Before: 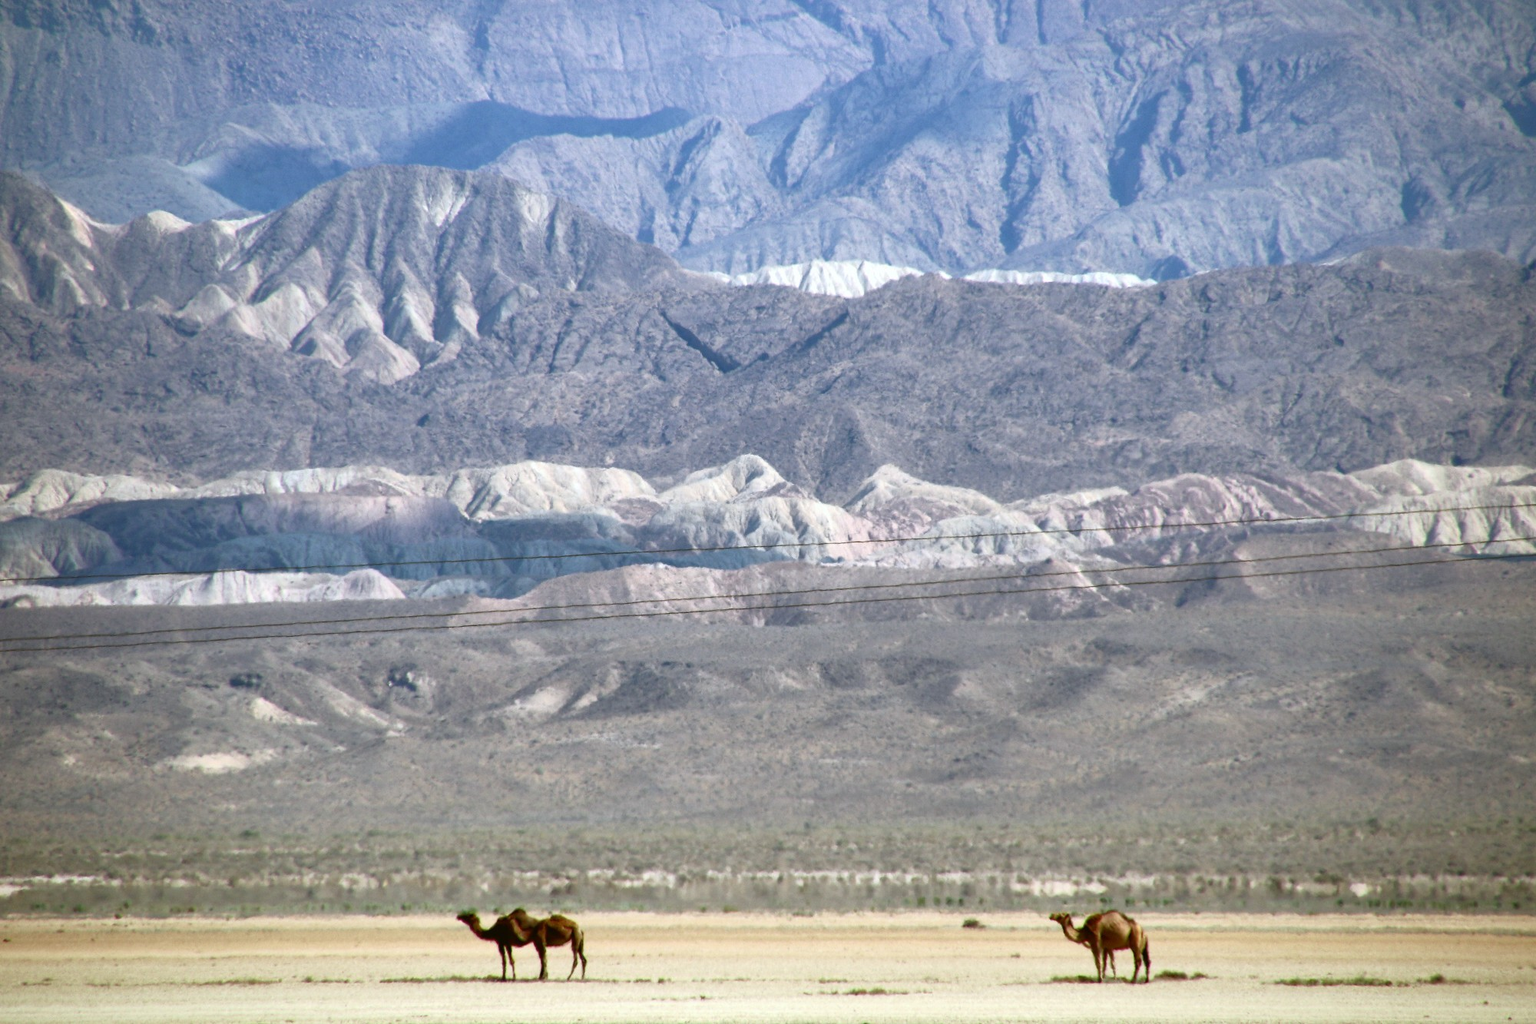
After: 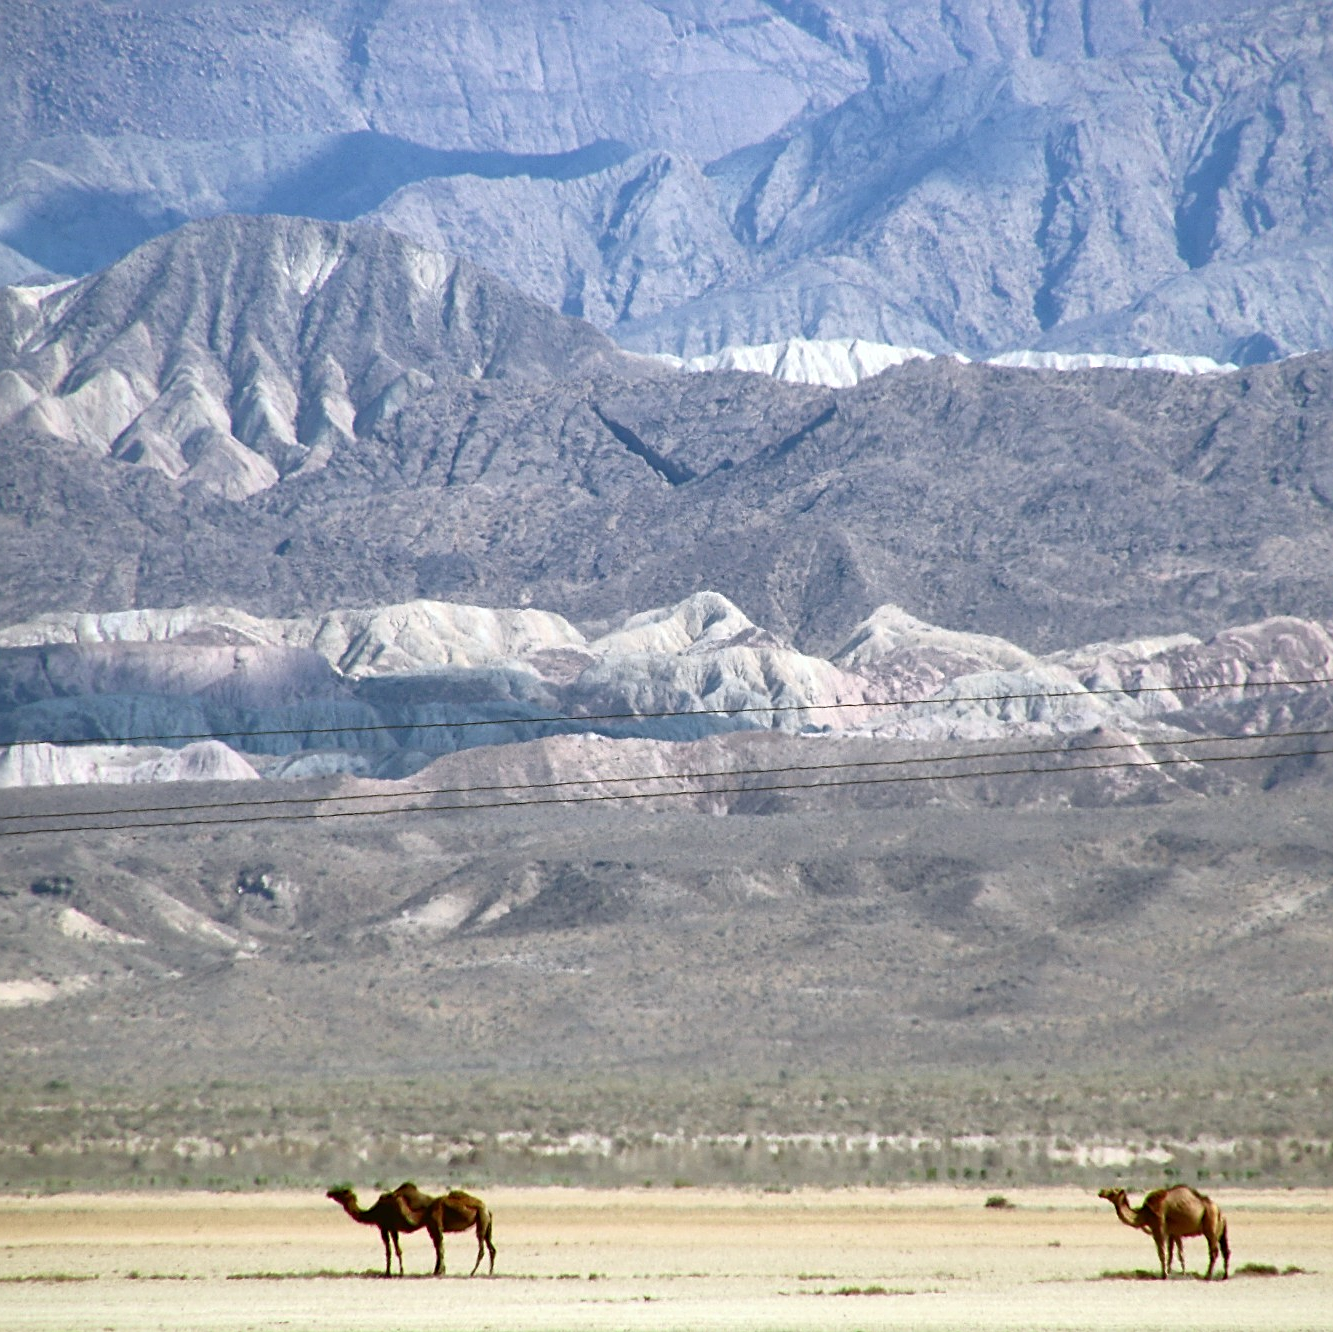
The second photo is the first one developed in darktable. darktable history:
sharpen: radius 1.93
crop and rotate: left 13.429%, right 19.908%
